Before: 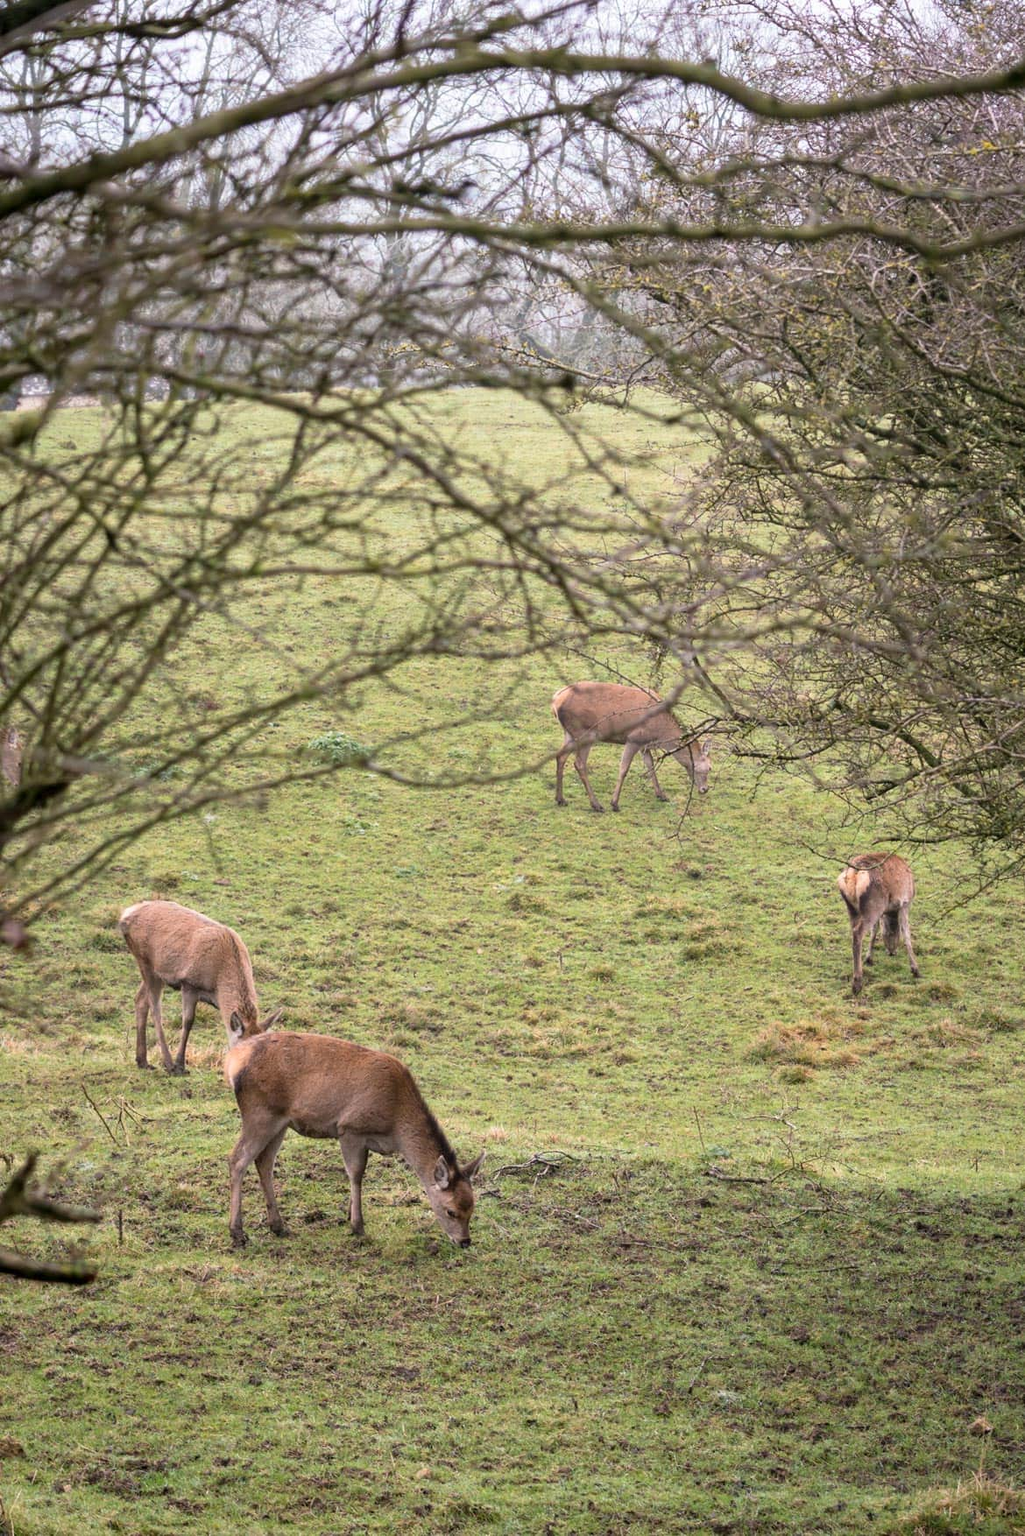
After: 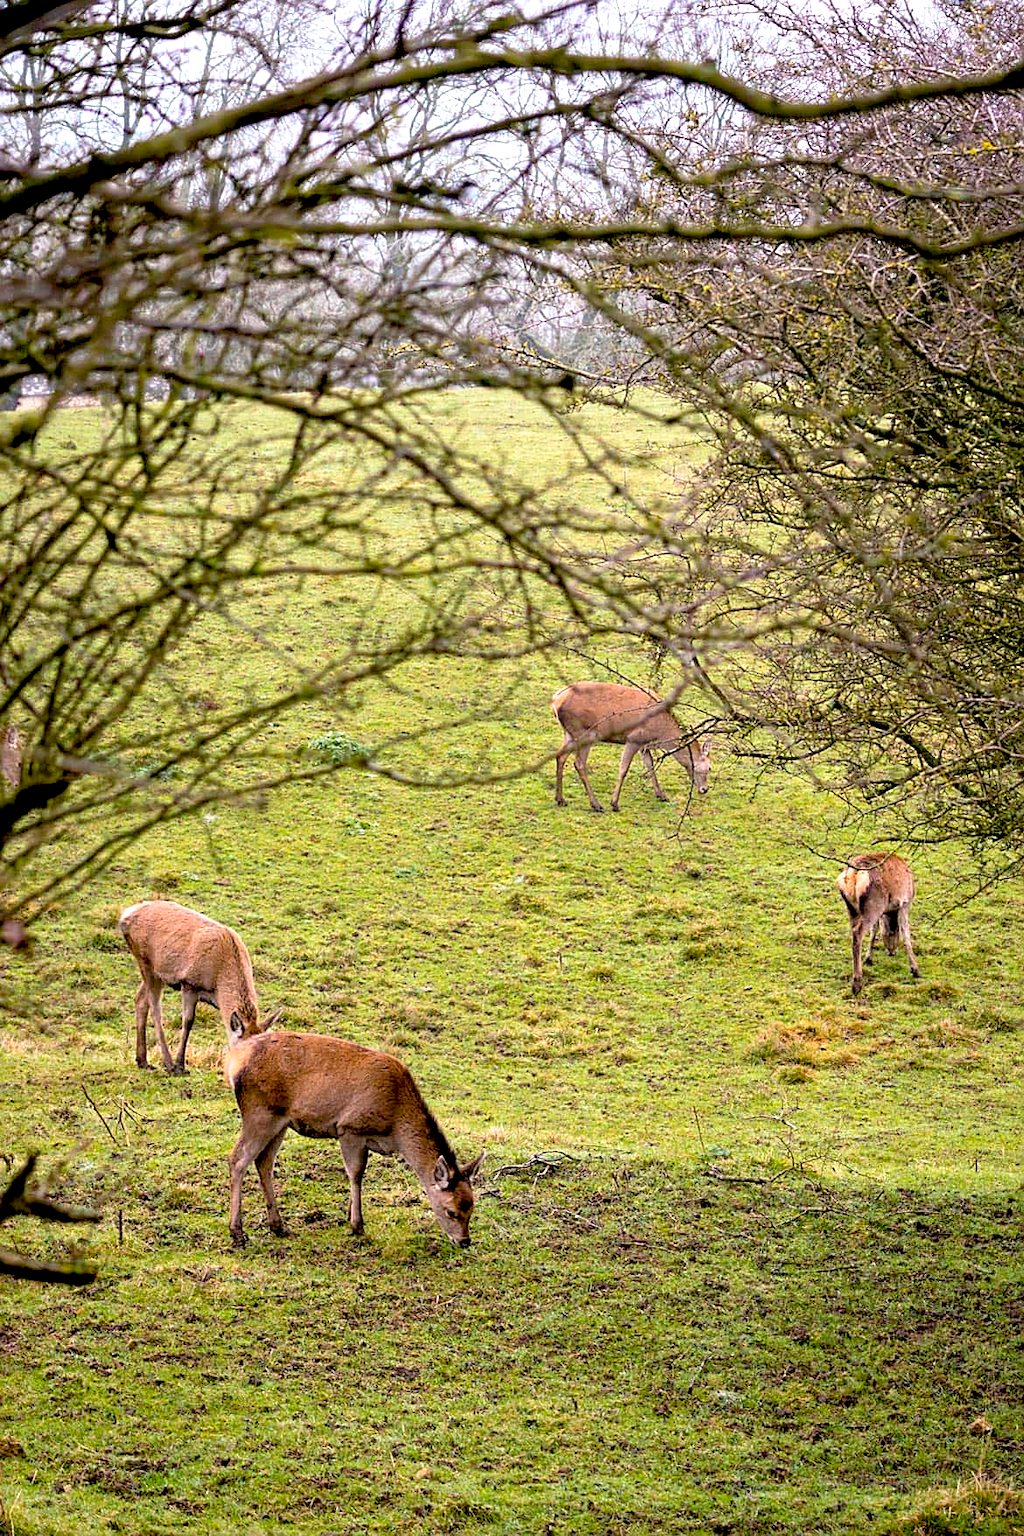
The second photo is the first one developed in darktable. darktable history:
exposure: black level correction 0.031, exposure 0.304 EV, compensate highlight preservation false
color balance rgb: perceptual saturation grading › global saturation 25%, global vibrance 20%
sharpen: on, module defaults
